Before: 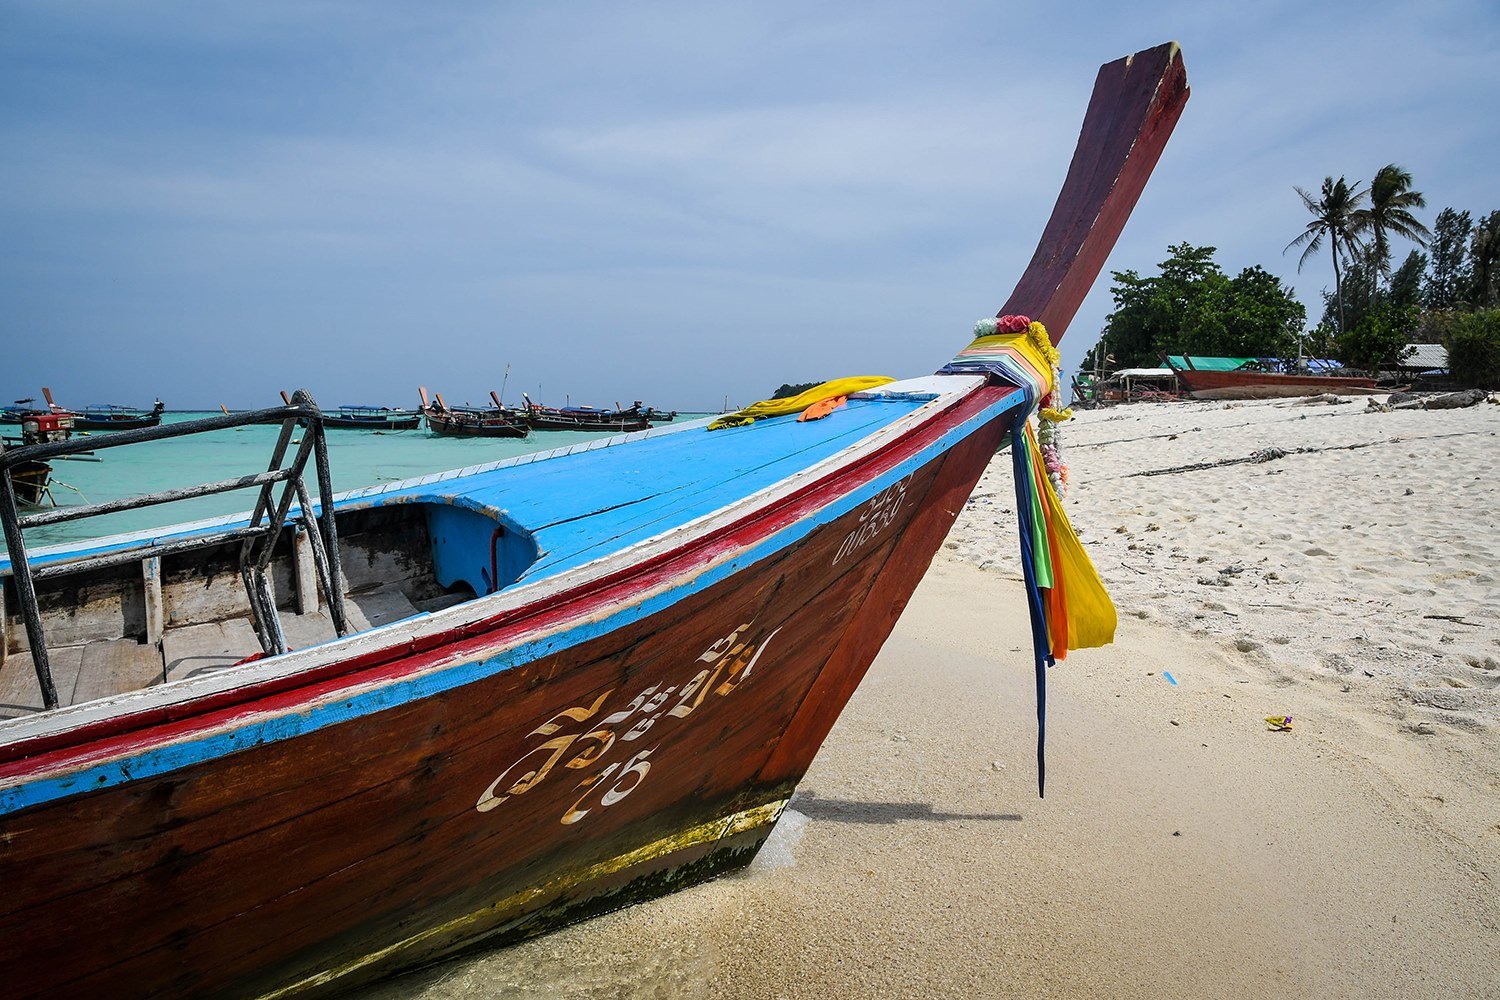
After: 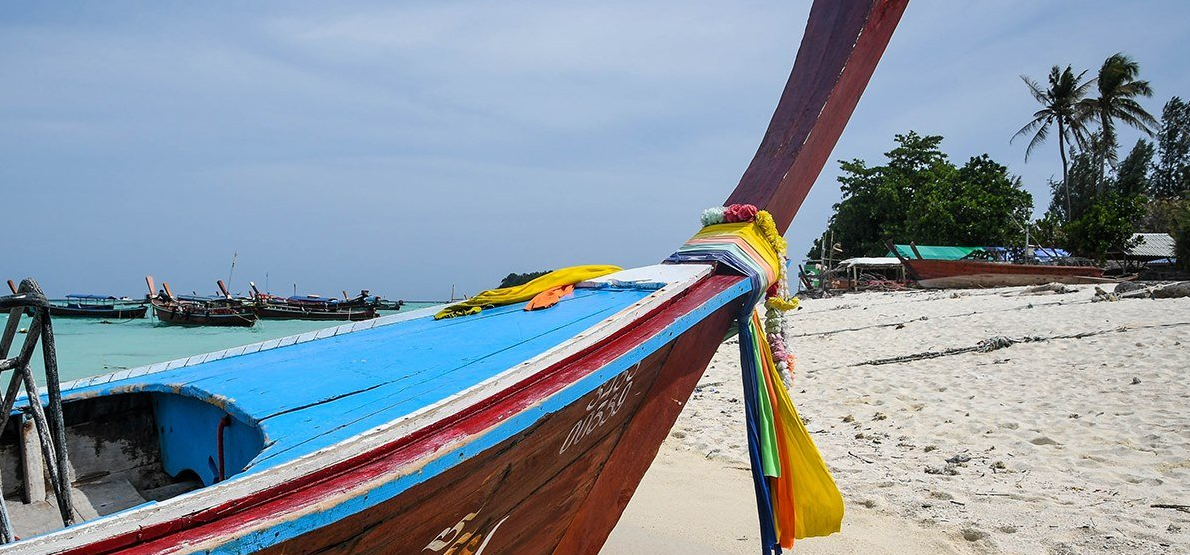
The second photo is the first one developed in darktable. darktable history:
crop: left 18.265%, top 11.129%, right 2.367%, bottom 33.327%
